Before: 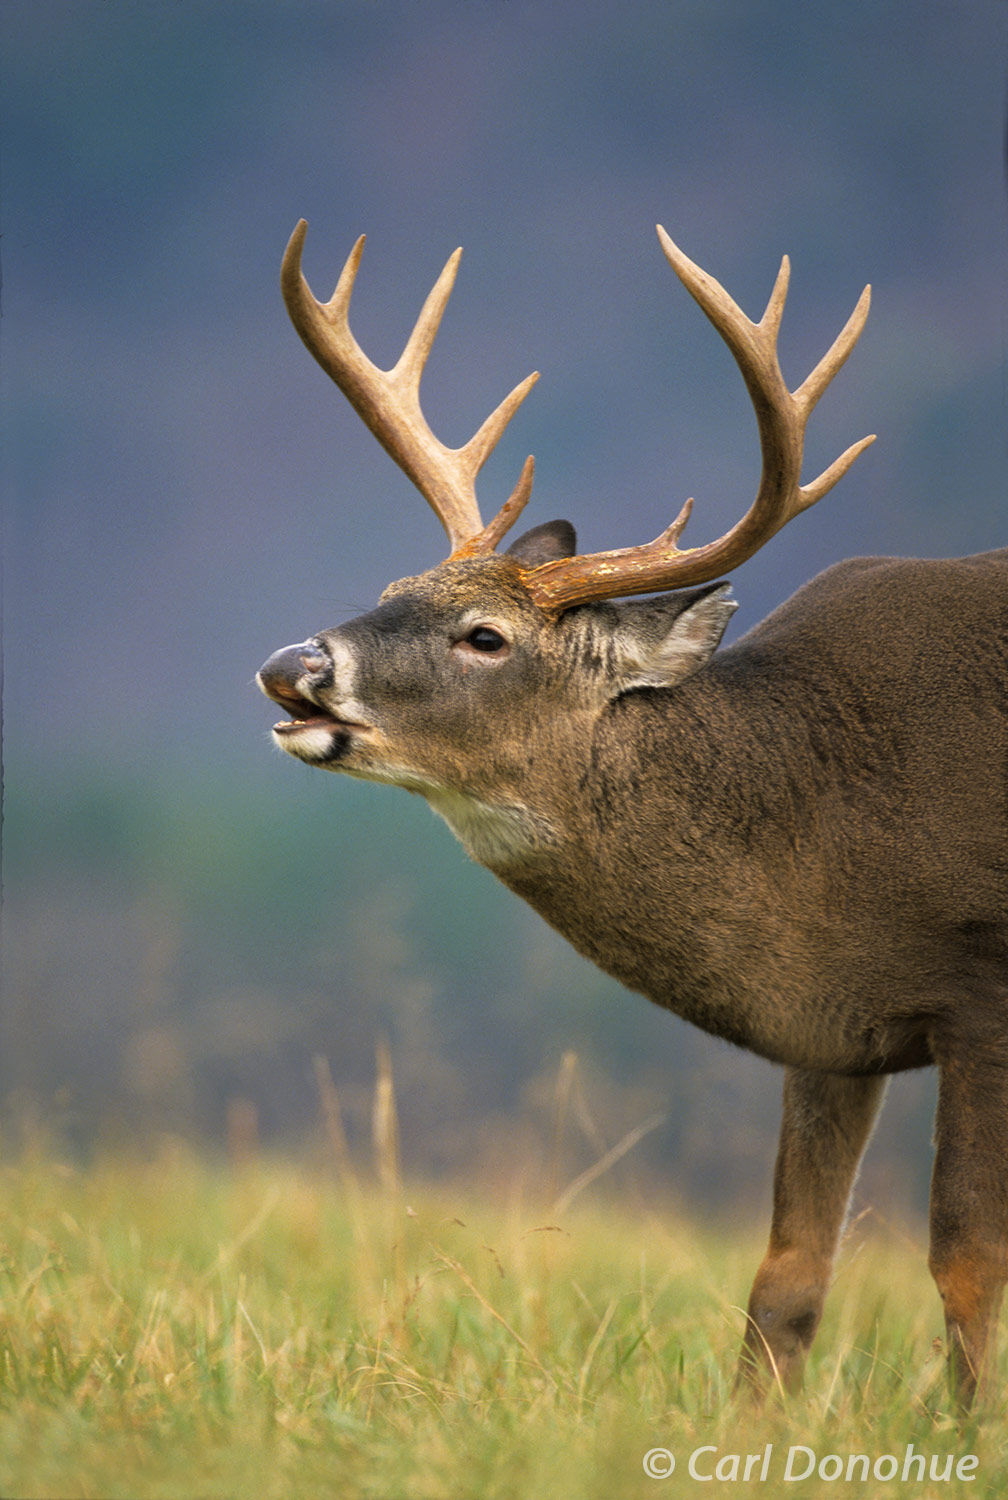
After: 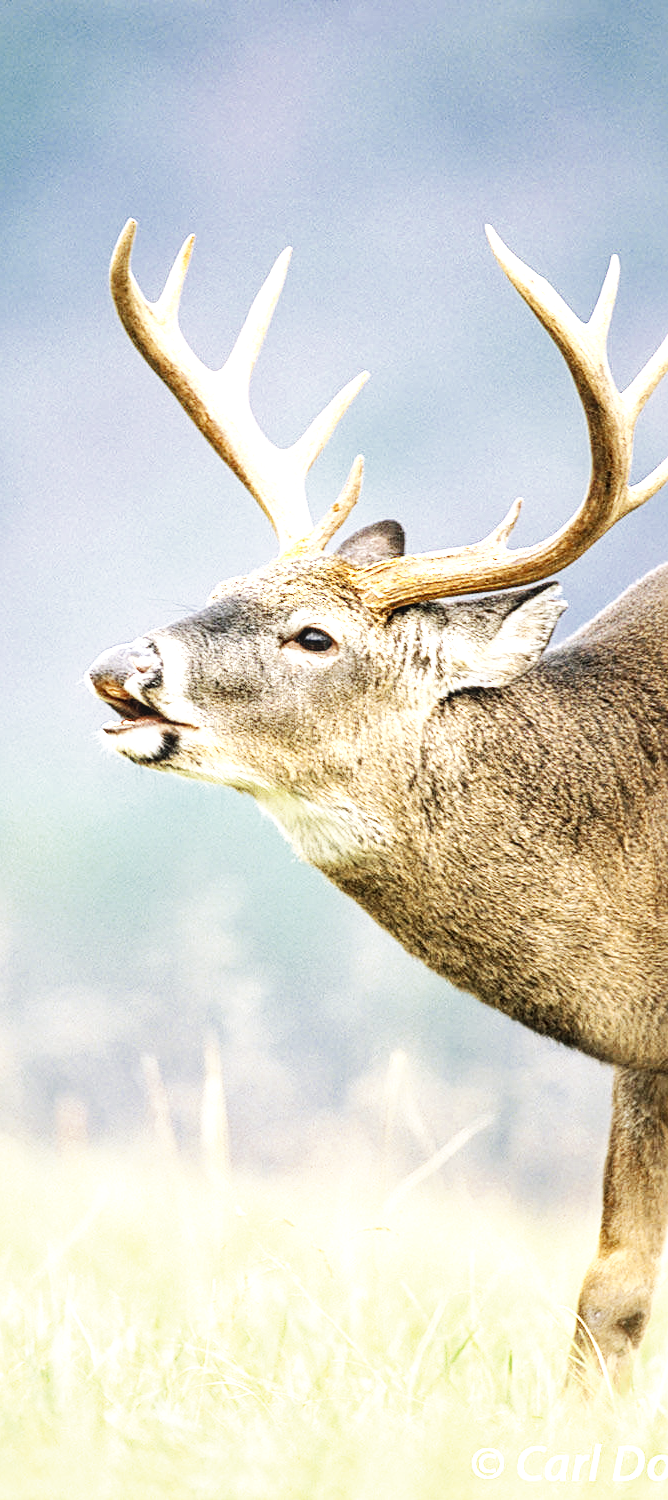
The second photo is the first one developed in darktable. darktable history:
sharpen: radius 2.515, amount 0.34
base curve: curves: ch0 [(0, 0) (0.007, 0.004) (0.027, 0.03) (0.046, 0.07) (0.207, 0.54) (0.442, 0.872) (0.673, 0.972) (1, 1)], preserve colors none
color zones: curves: ch0 [(0, 0.5) (0.125, 0.4) (0.25, 0.5) (0.375, 0.4) (0.5, 0.4) (0.625, 0.35) (0.75, 0.35) (0.875, 0.5)]; ch1 [(0, 0.35) (0.125, 0.45) (0.25, 0.35) (0.375, 0.35) (0.5, 0.35) (0.625, 0.35) (0.75, 0.45) (0.875, 0.35)]; ch2 [(0, 0.6) (0.125, 0.5) (0.25, 0.5) (0.375, 0.6) (0.5, 0.6) (0.625, 0.5) (0.75, 0.5) (0.875, 0.5)]
local contrast: on, module defaults
crop: left 17.03%, right 16.651%
exposure: black level correction 0, exposure 1.199 EV, compensate highlight preservation false
